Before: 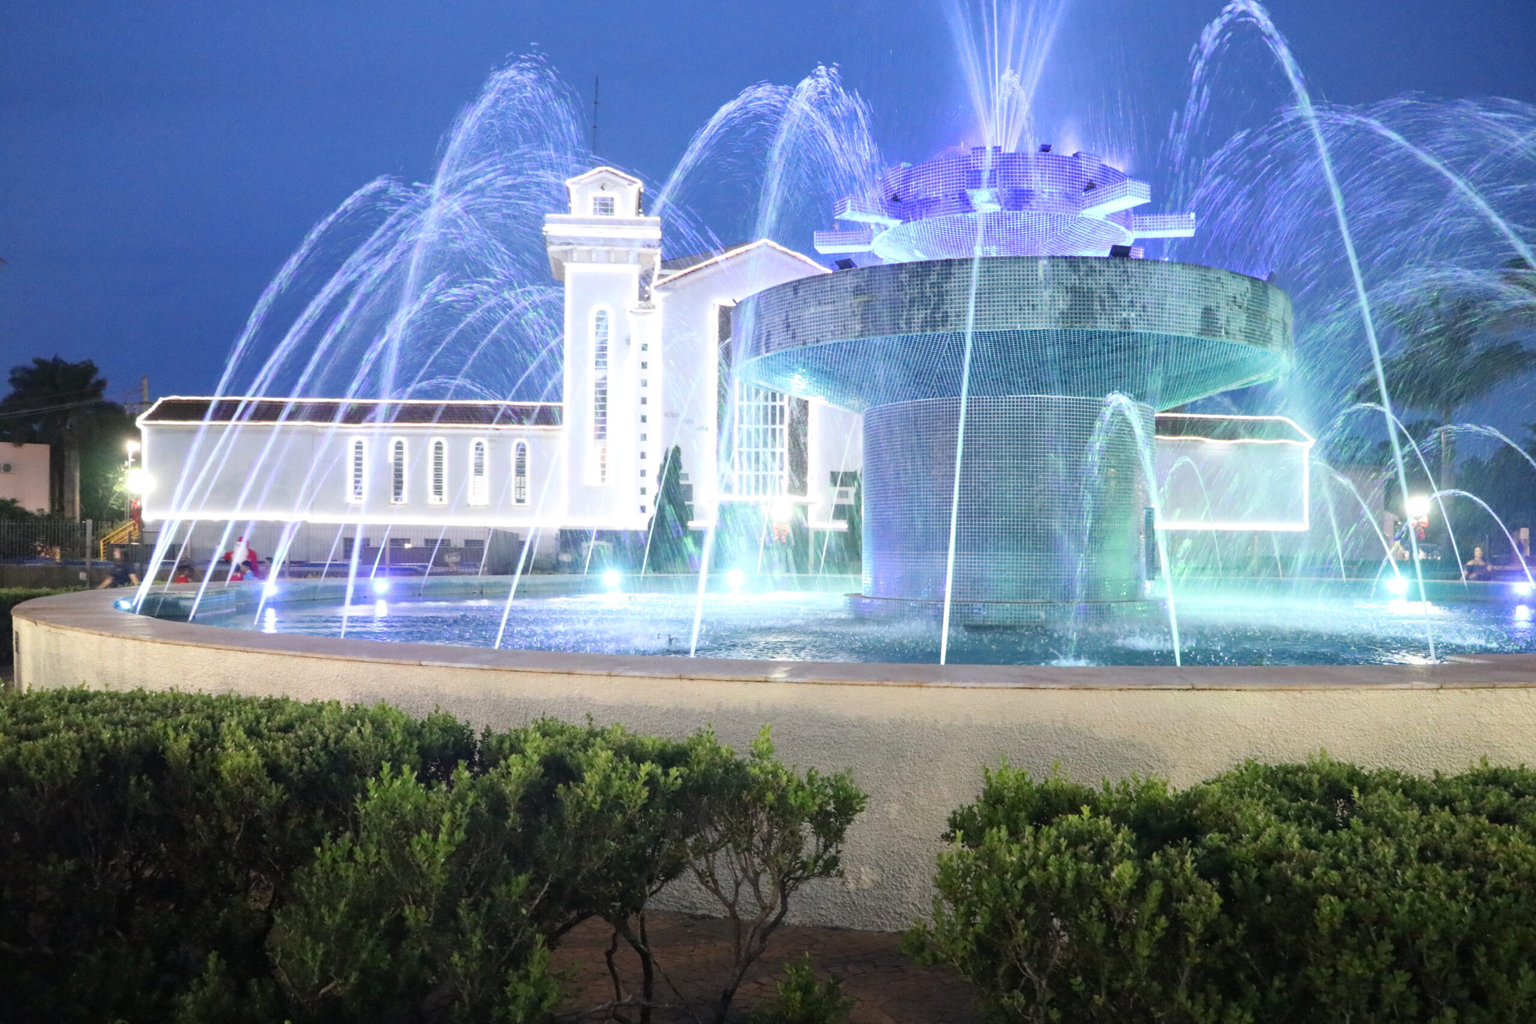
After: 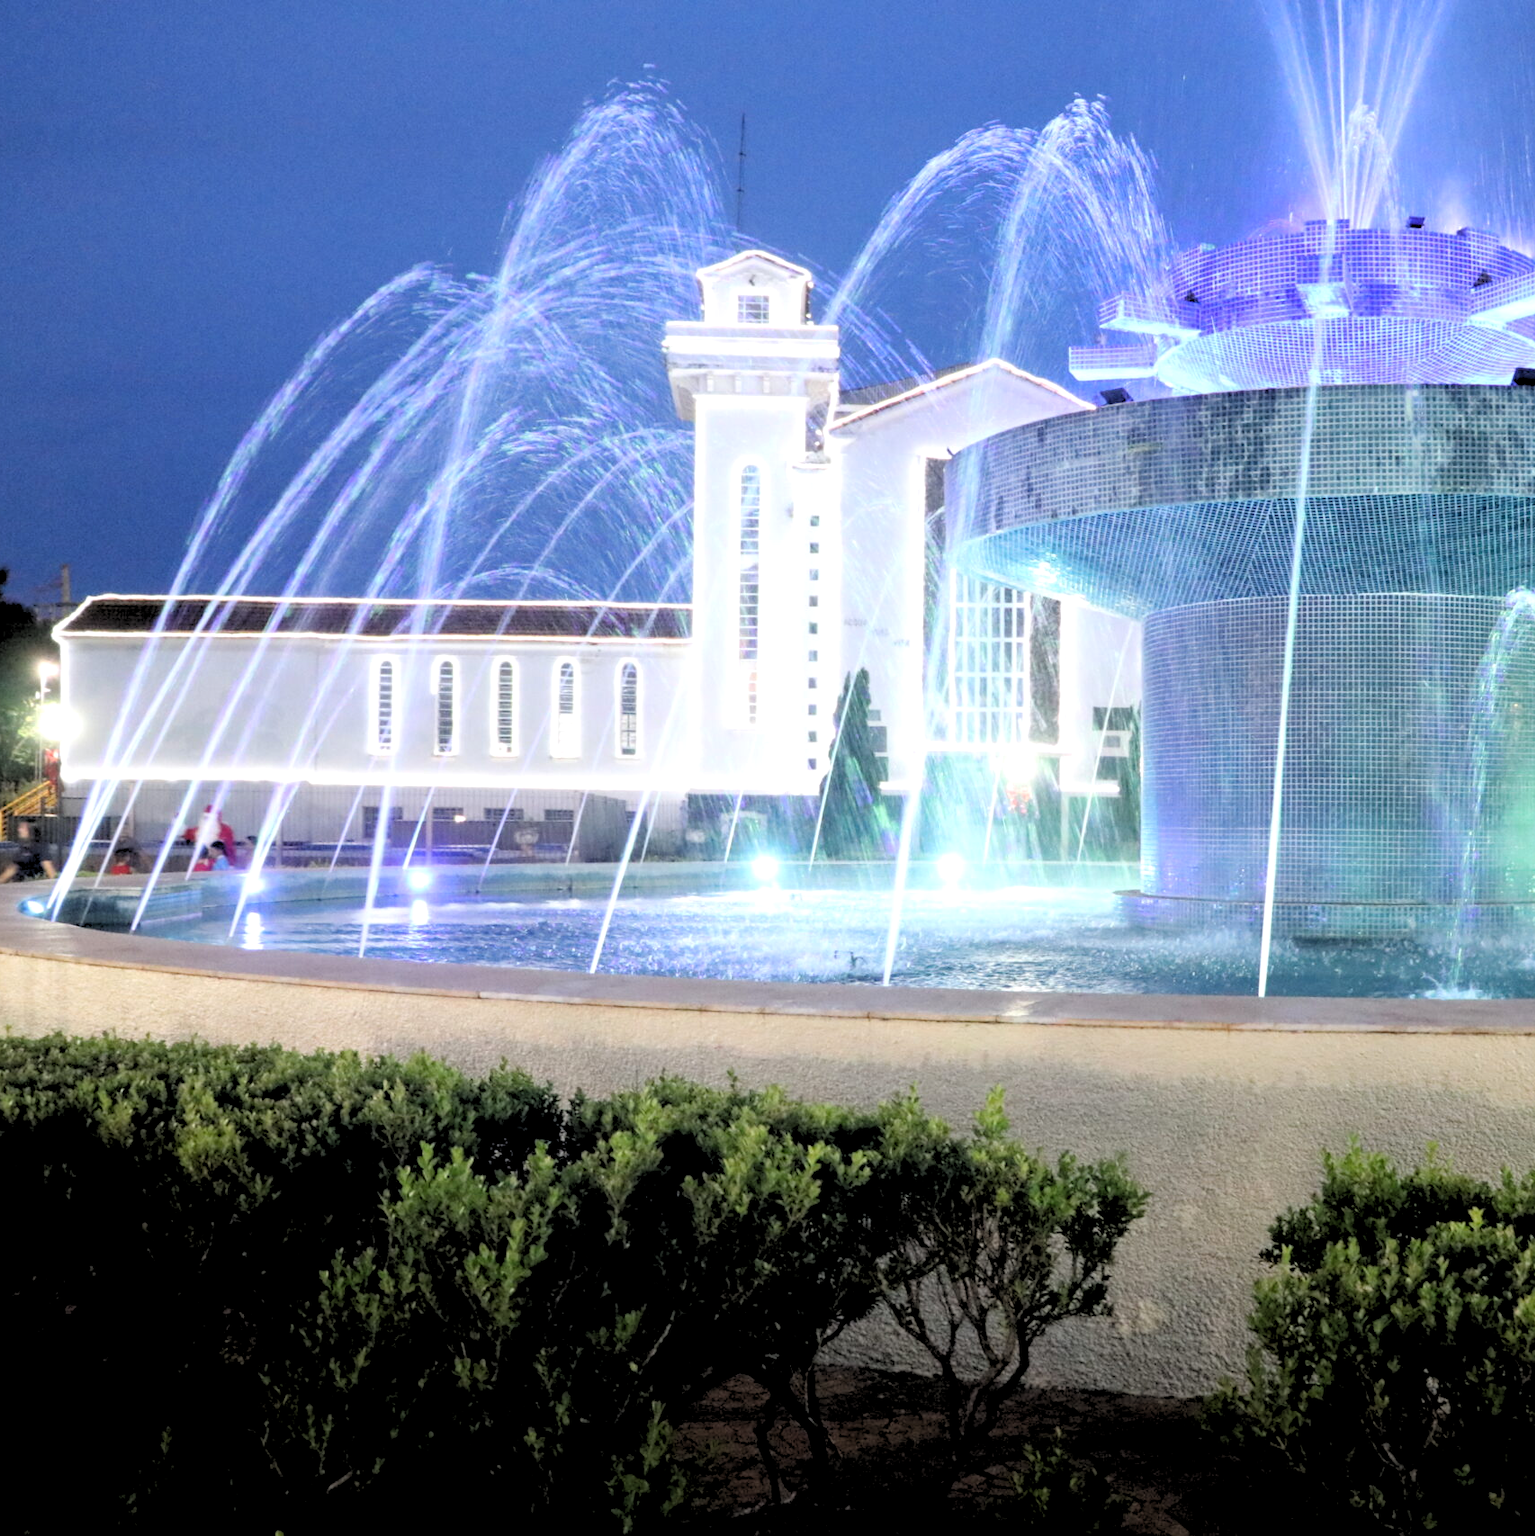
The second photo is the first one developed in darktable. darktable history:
crop and rotate: left 6.617%, right 26.717%
rgb levels: levels [[0.029, 0.461, 0.922], [0, 0.5, 1], [0, 0.5, 1]]
